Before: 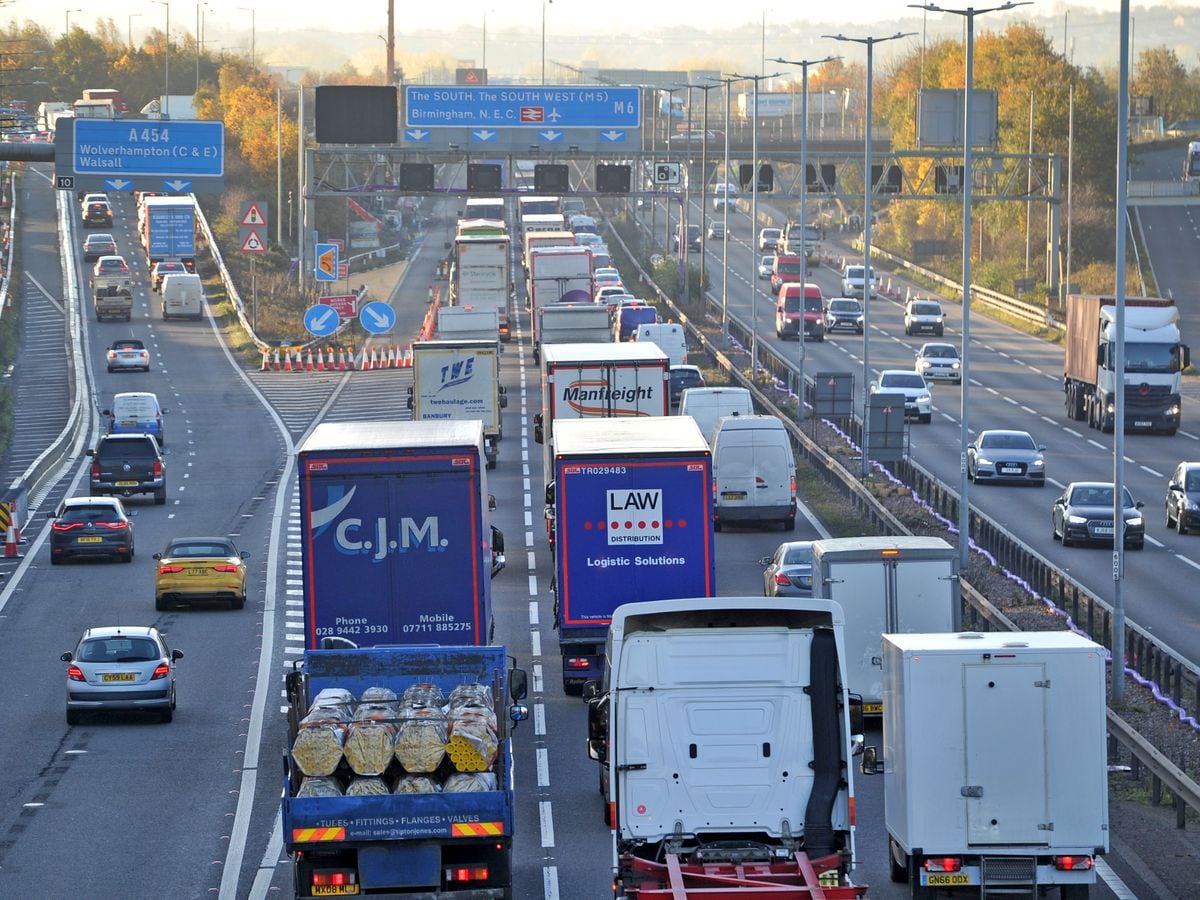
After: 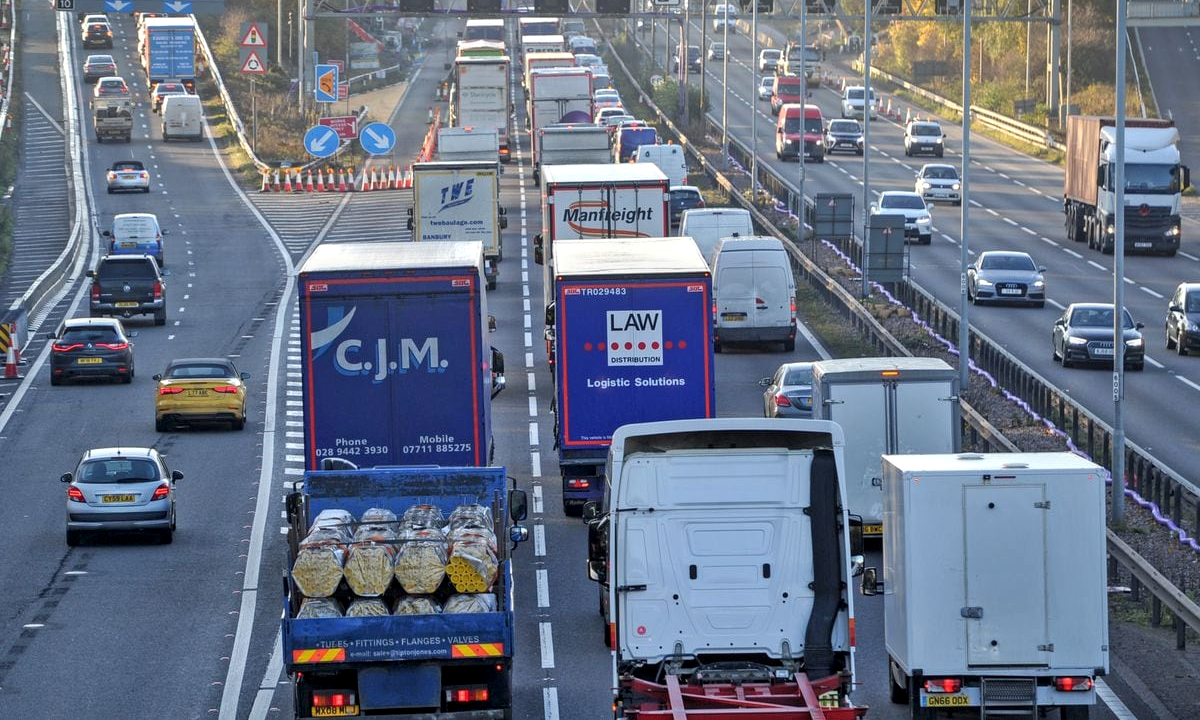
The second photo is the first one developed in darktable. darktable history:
local contrast: on, module defaults
crop and rotate: top 19.968%
